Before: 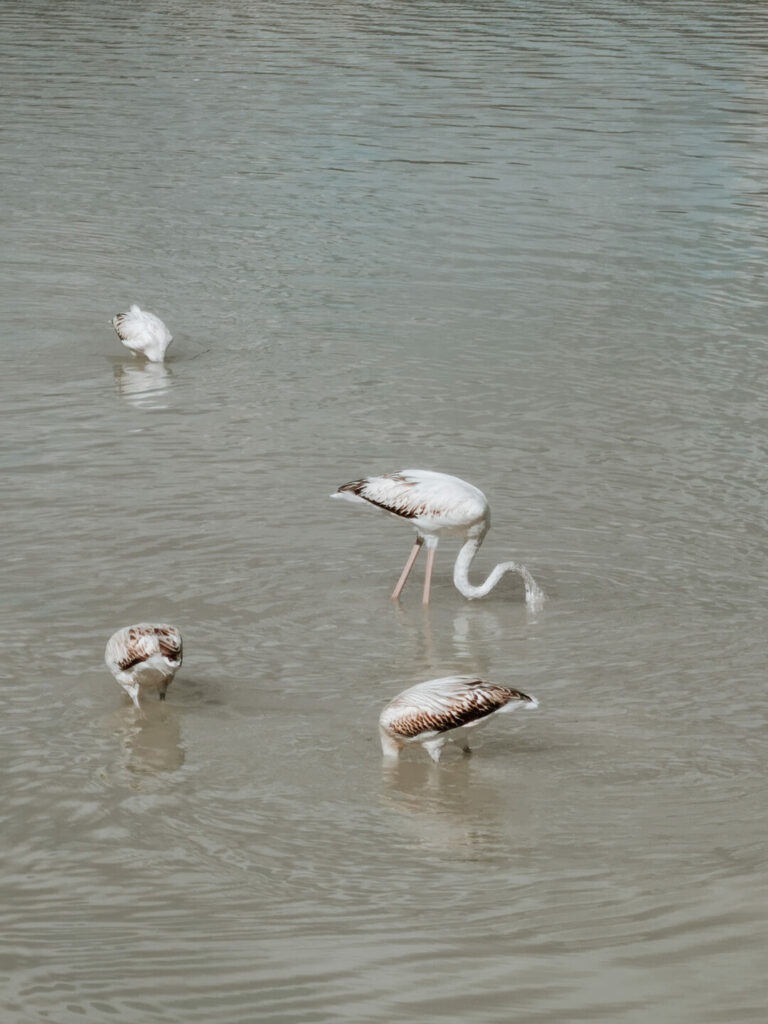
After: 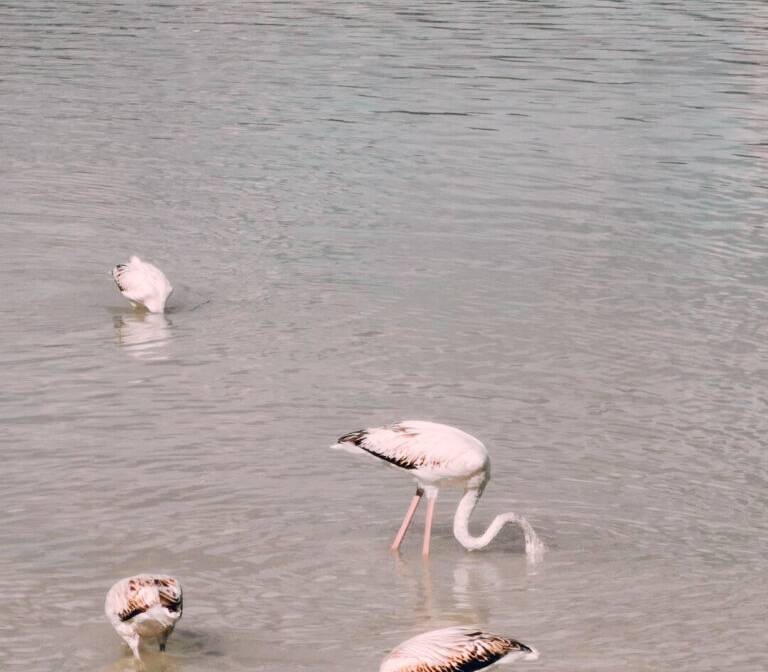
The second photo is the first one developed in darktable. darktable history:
color correction: highlights a* 14.46, highlights b* 5.85, shadows a* -5.53, shadows b* -15.24, saturation 0.85
shadows and highlights: white point adjustment 0.05, highlights color adjustment 55.9%, soften with gaussian
crop and rotate: top 4.848%, bottom 29.503%
tone curve: curves: ch0 [(0, 0.014) (0.12, 0.096) (0.386, 0.49) (0.54, 0.684) (0.751, 0.855) (0.89, 0.943) (0.998, 0.989)]; ch1 [(0, 0) (0.133, 0.099) (0.437, 0.41) (0.5, 0.5) (0.517, 0.536) (0.548, 0.575) (0.582, 0.631) (0.627, 0.688) (0.836, 0.868) (1, 1)]; ch2 [(0, 0) (0.374, 0.341) (0.456, 0.443) (0.478, 0.49) (0.501, 0.5) (0.528, 0.538) (0.55, 0.6) (0.572, 0.63) (0.702, 0.765) (1, 1)], color space Lab, independent channels, preserve colors none
